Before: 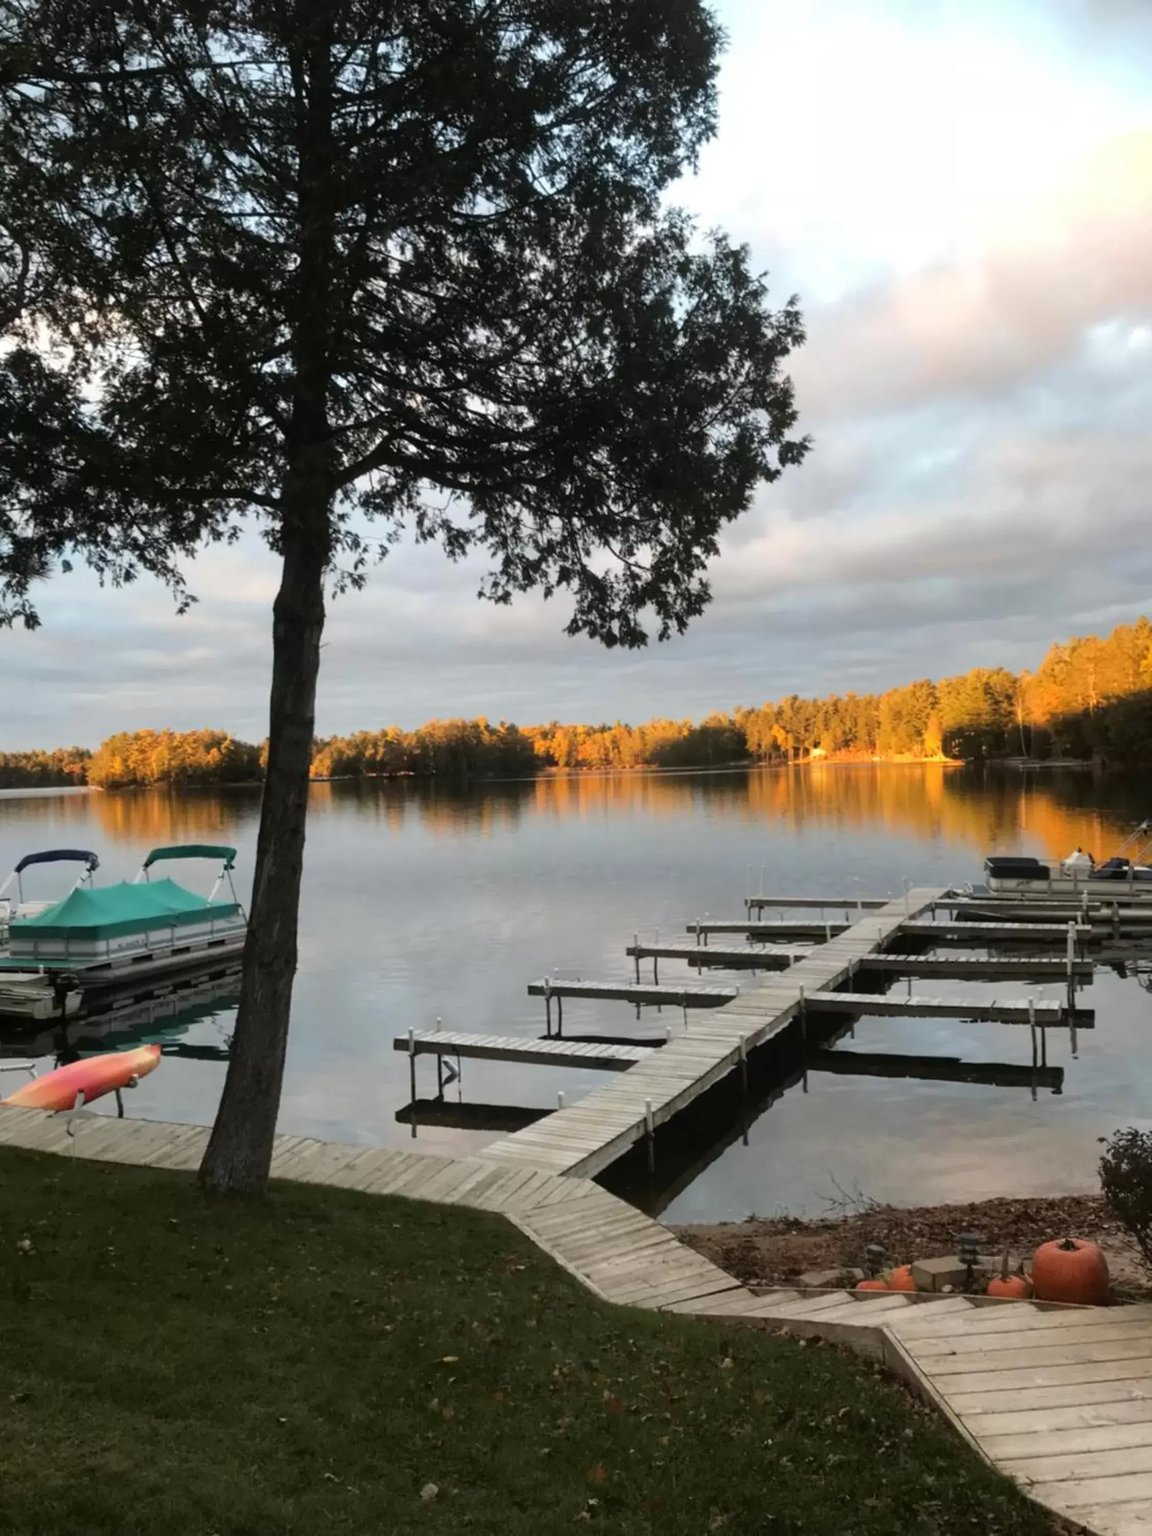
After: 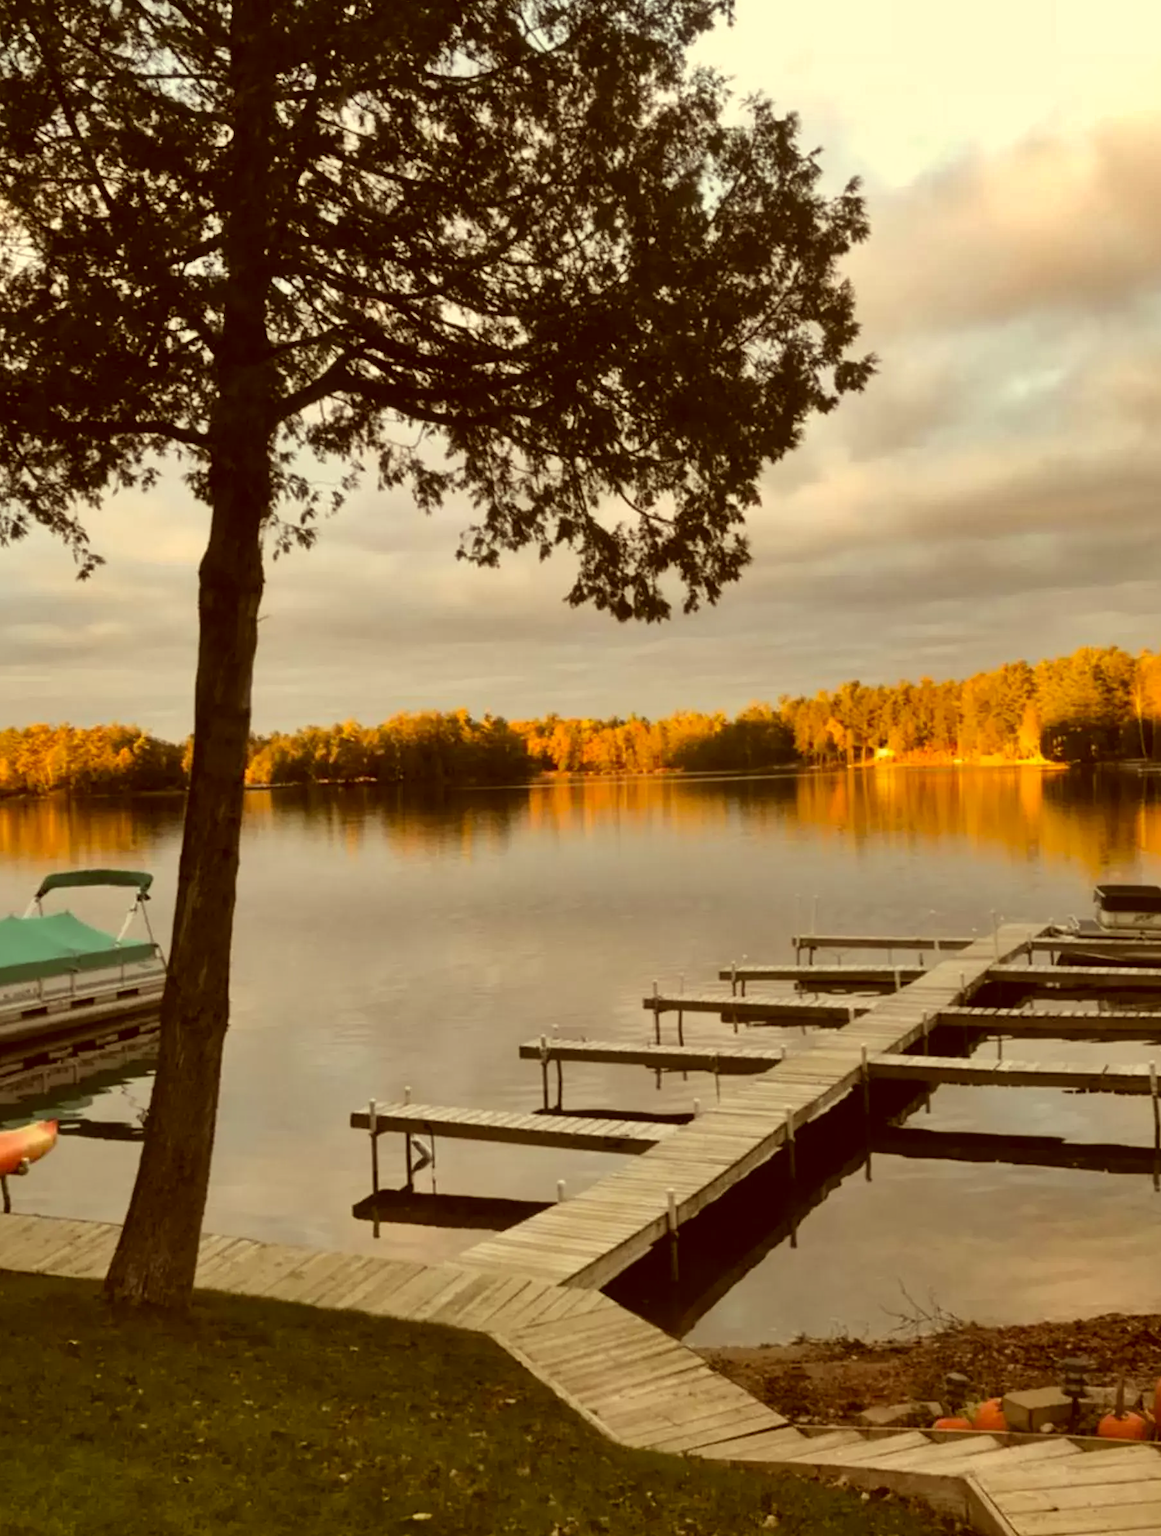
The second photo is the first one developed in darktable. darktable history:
shadows and highlights: low approximation 0.01, soften with gaussian
crop and rotate: left 10.036%, top 10.048%, right 9.846%, bottom 10.476%
color correction: highlights a* 1.02, highlights b* 24.56, shadows a* 15.36, shadows b* 24.69
exposure: compensate highlight preservation false
